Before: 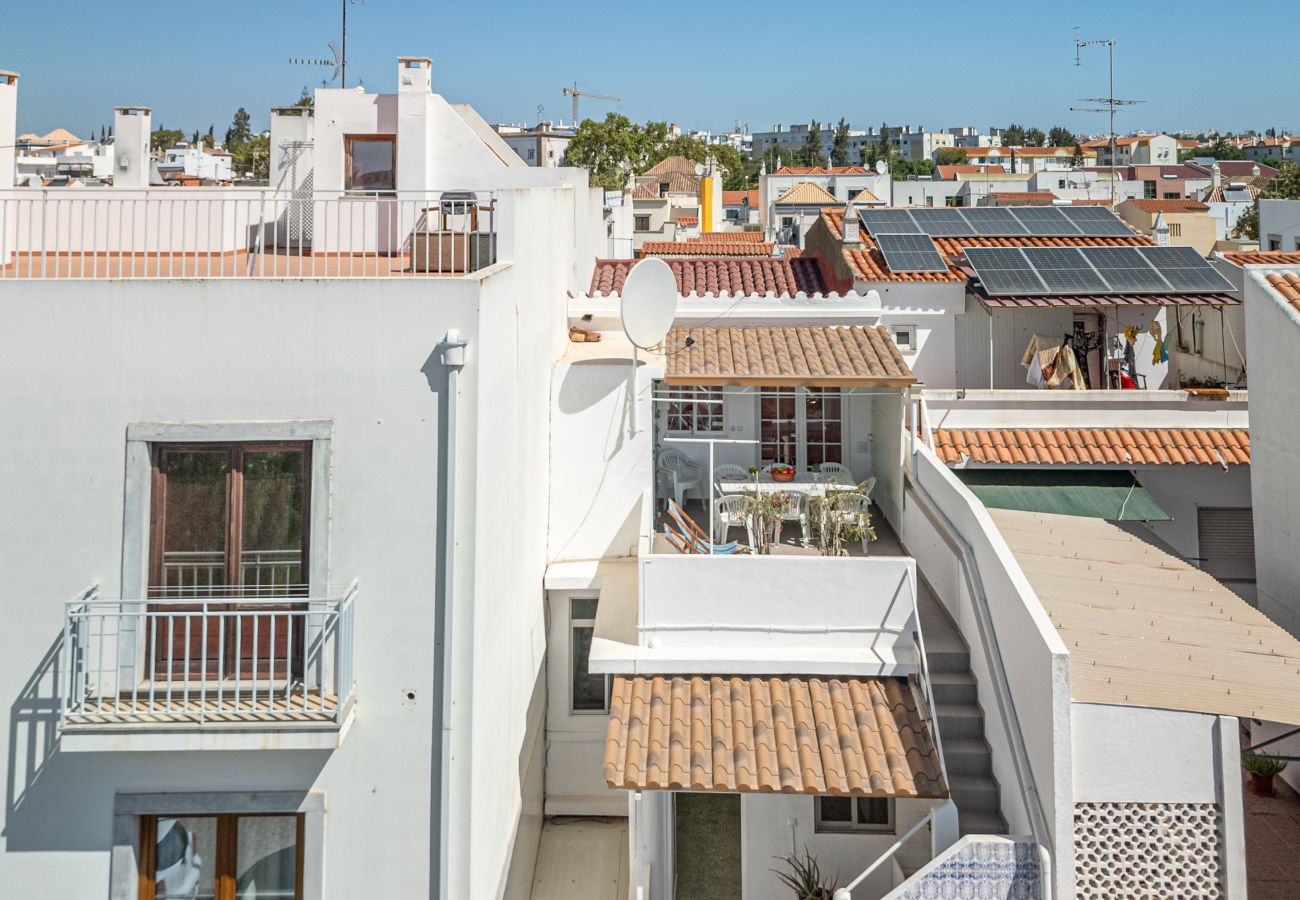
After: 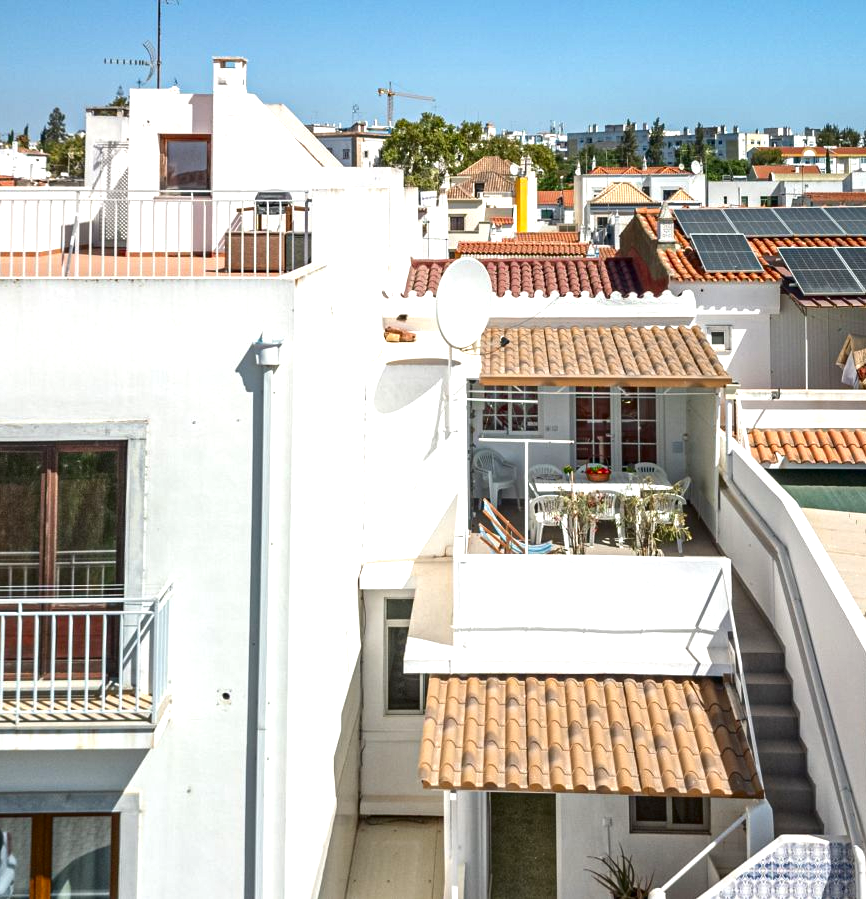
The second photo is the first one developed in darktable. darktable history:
crop and rotate: left 14.292%, right 19.041%
contrast brightness saturation: brightness -0.2, saturation 0.08
exposure: exposure 0.6 EV, compensate highlight preservation false
